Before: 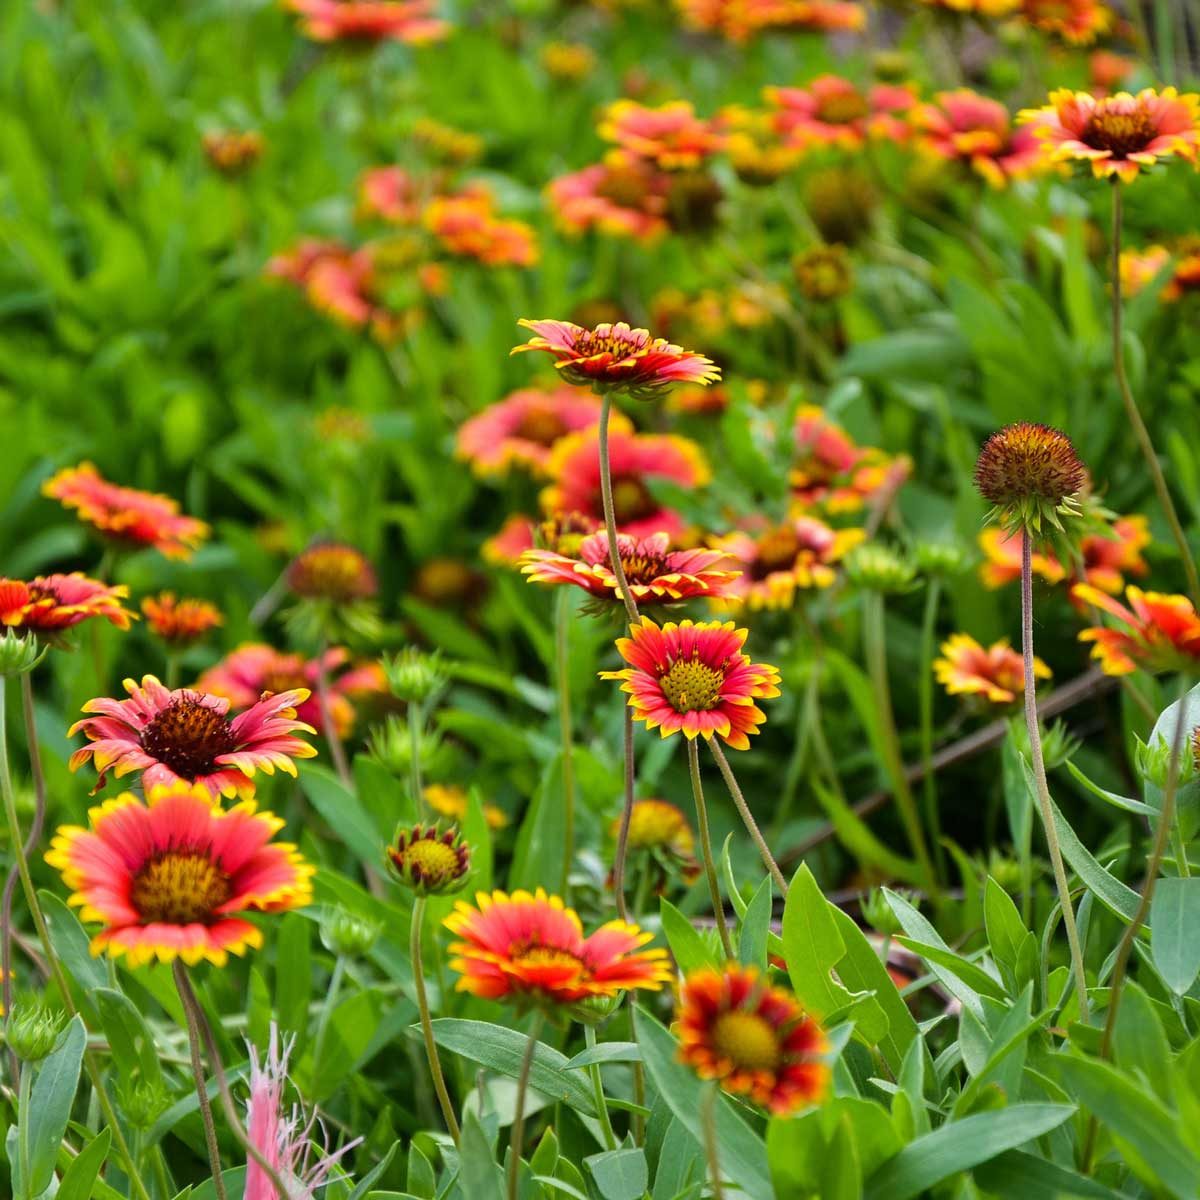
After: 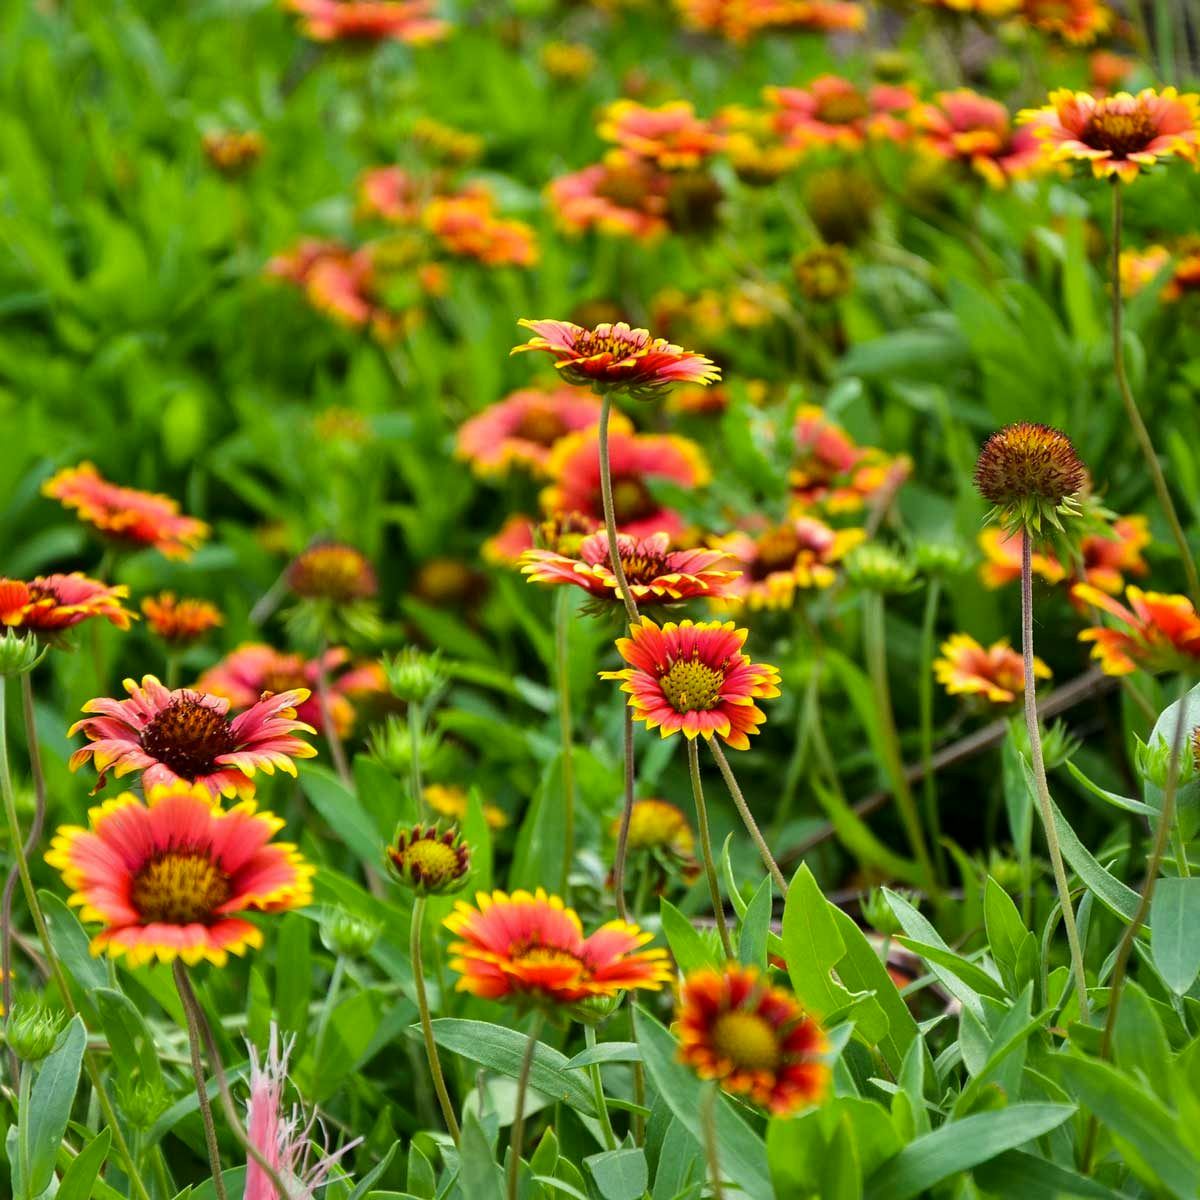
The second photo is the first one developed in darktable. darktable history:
local contrast: mode bilateral grid, contrast 19, coarseness 50, detail 119%, midtone range 0.2
color correction: highlights a* -4.24, highlights b* 6.78
